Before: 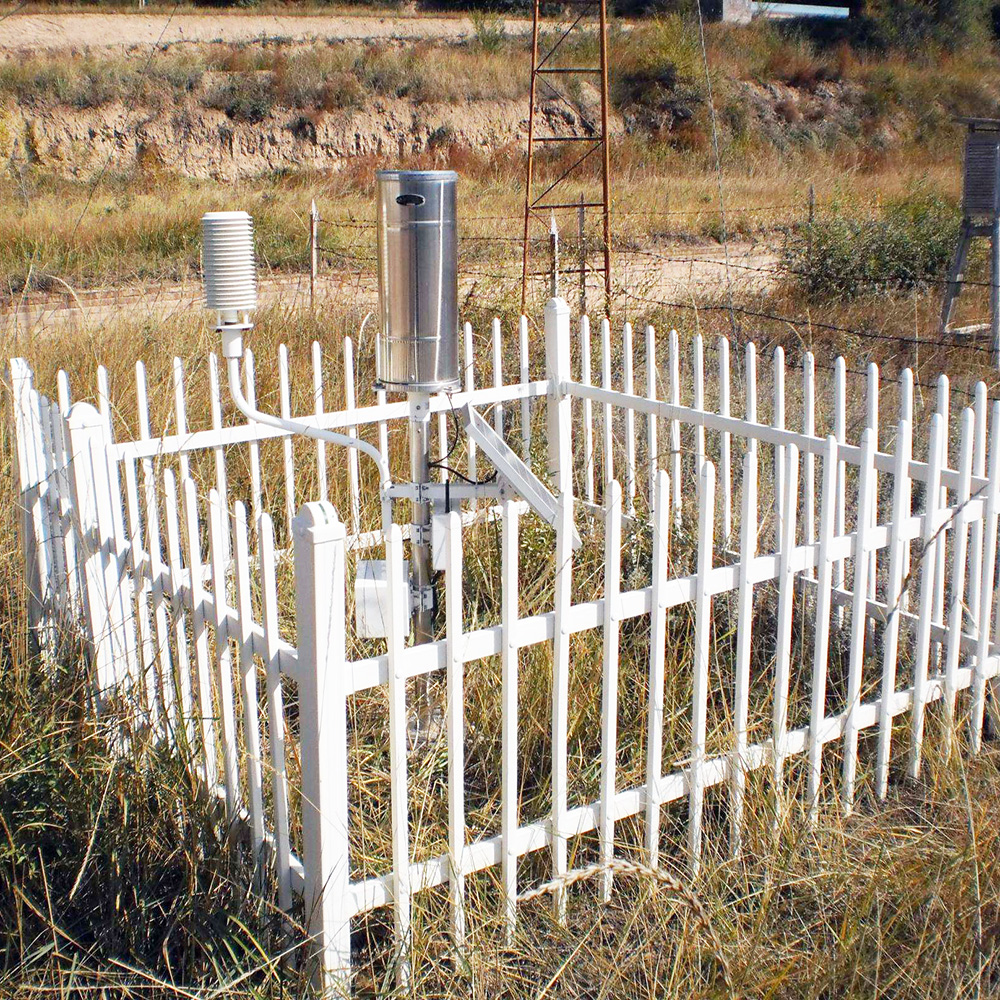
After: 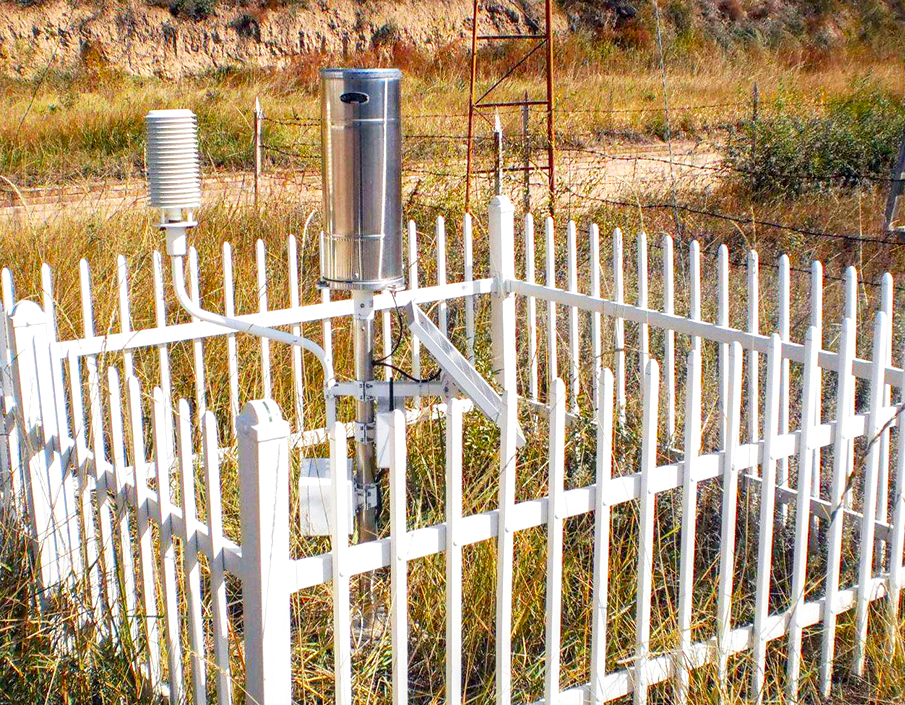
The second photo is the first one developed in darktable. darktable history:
tone equalizer: smoothing diameter 24.87%, edges refinement/feathering 6.27, preserve details guided filter
crop: left 5.686%, top 10.293%, right 3.758%, bottom 19.146%
contrast brightness saturation: saturation 0.505
local contrast: detail 130%
